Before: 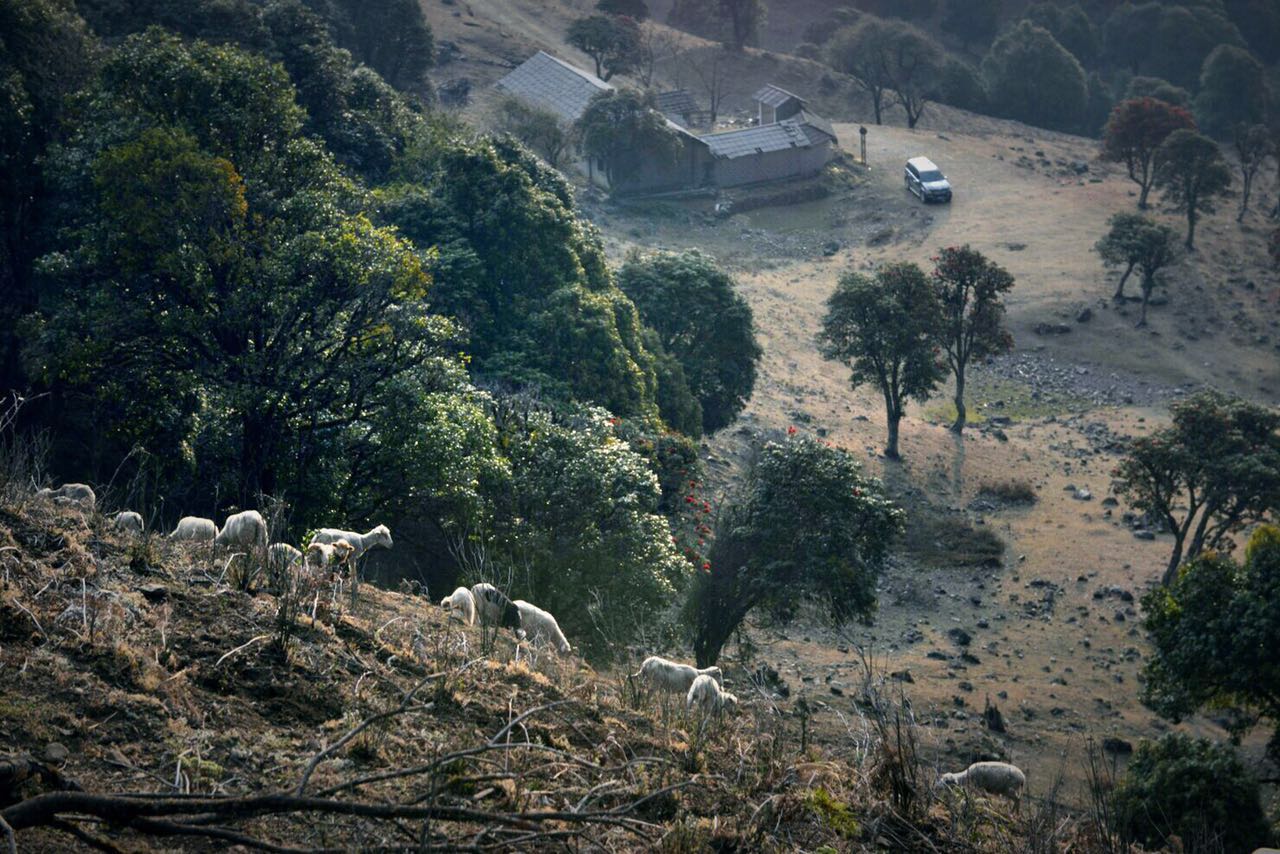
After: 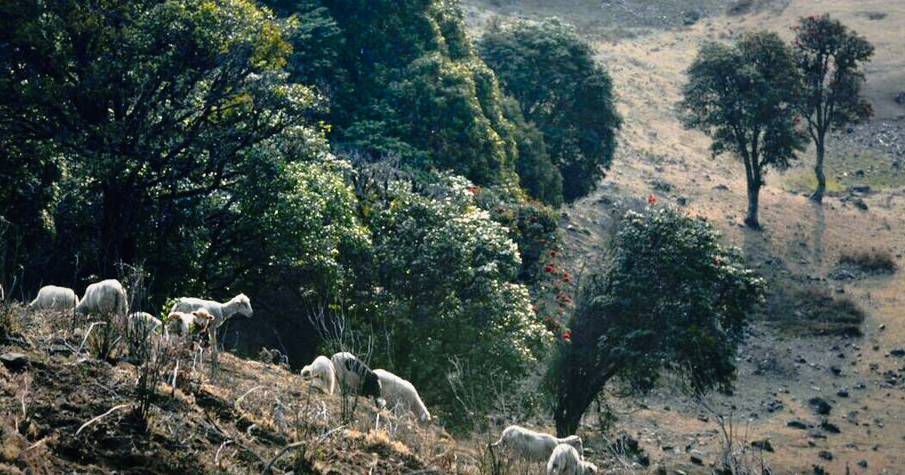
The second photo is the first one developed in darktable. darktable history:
tone curve: curves: ch0 [(0, 0.009) (0.105, 0.08) (0.195, 0.18) (0.283, 0.316) (0.384, 0.434) (0.485, 0.531) (0.638, 0.69) (0.81, 0.872) (1, 0.977)]; ch1 [(0, 0) (0.161, 0.092) (0.35, 0.33) (0.379, 0.401) (0.456, 0.469) (0.502, 0.5) (0.525, 0.518) (0.586, 0.617) (0.635, 0.655) (1, 1)]; ch2 [(0, 0) (0.371, 0.362) (0.437, 0.437) (0.48, 0.49) (0.53, 0.515) (0.56, 0.571) (0.622, 0.606) (1, 1)], preserve colors none
crop: left 10.952%, top 27.109%, right 18.317%, bottom 17.199%
